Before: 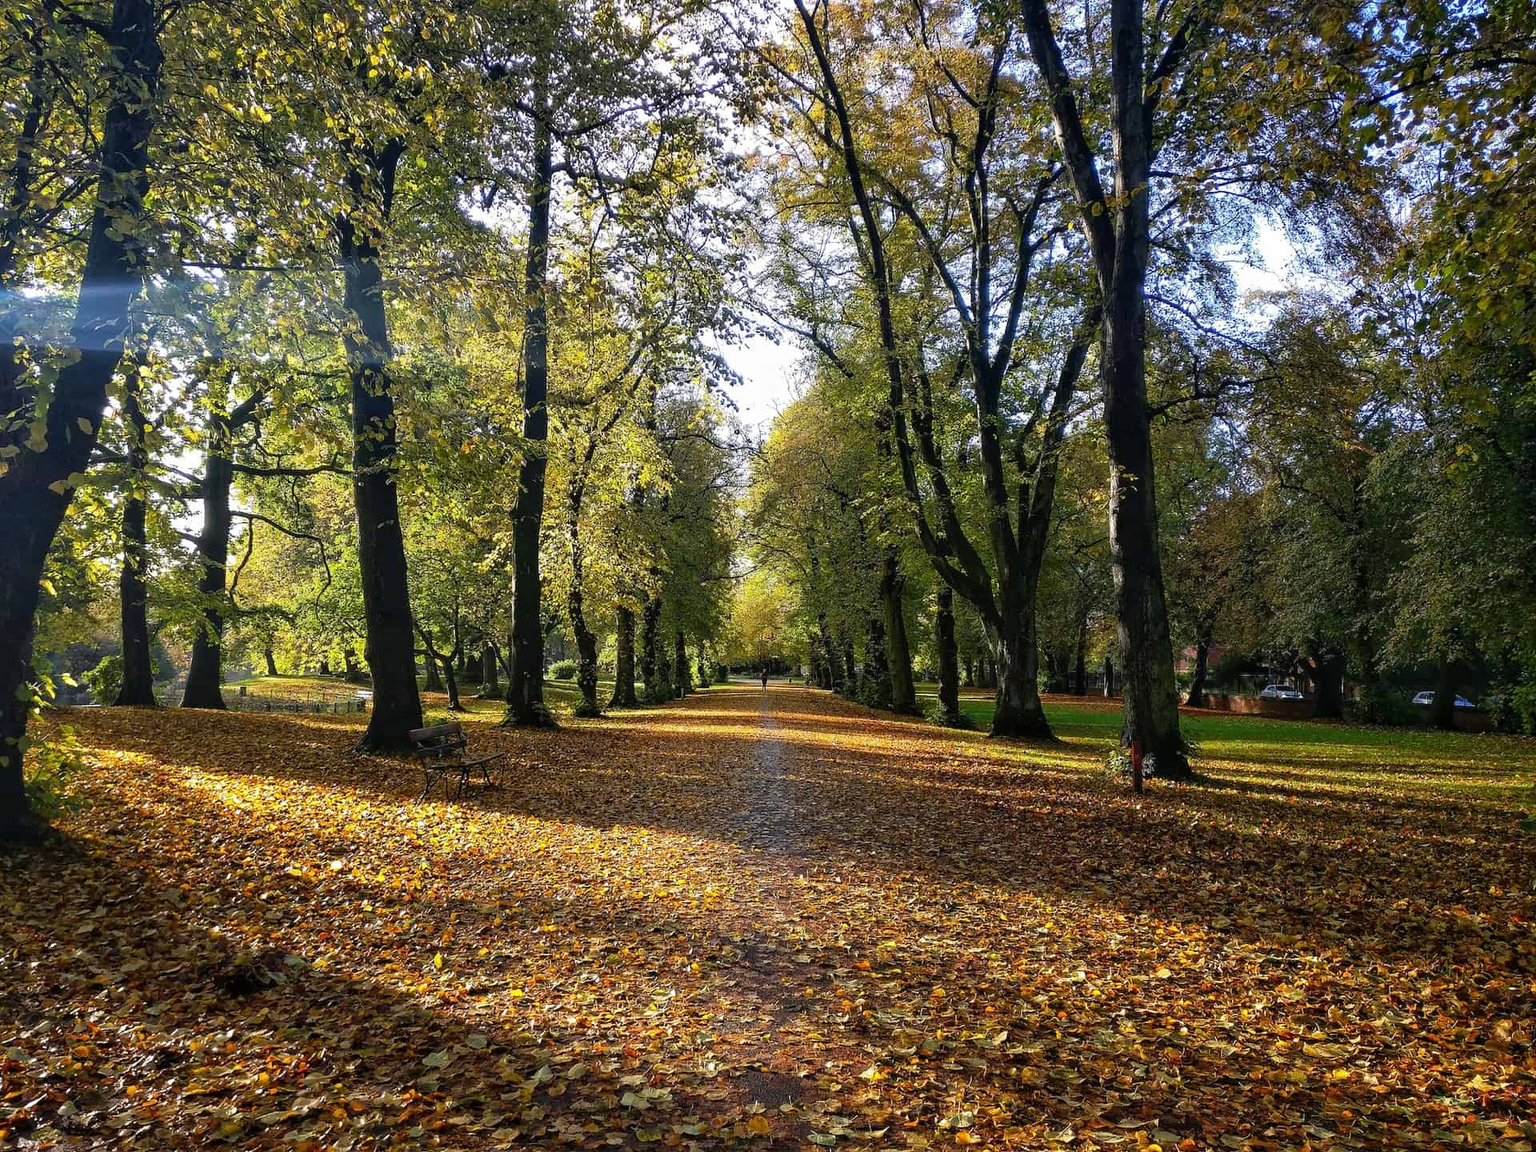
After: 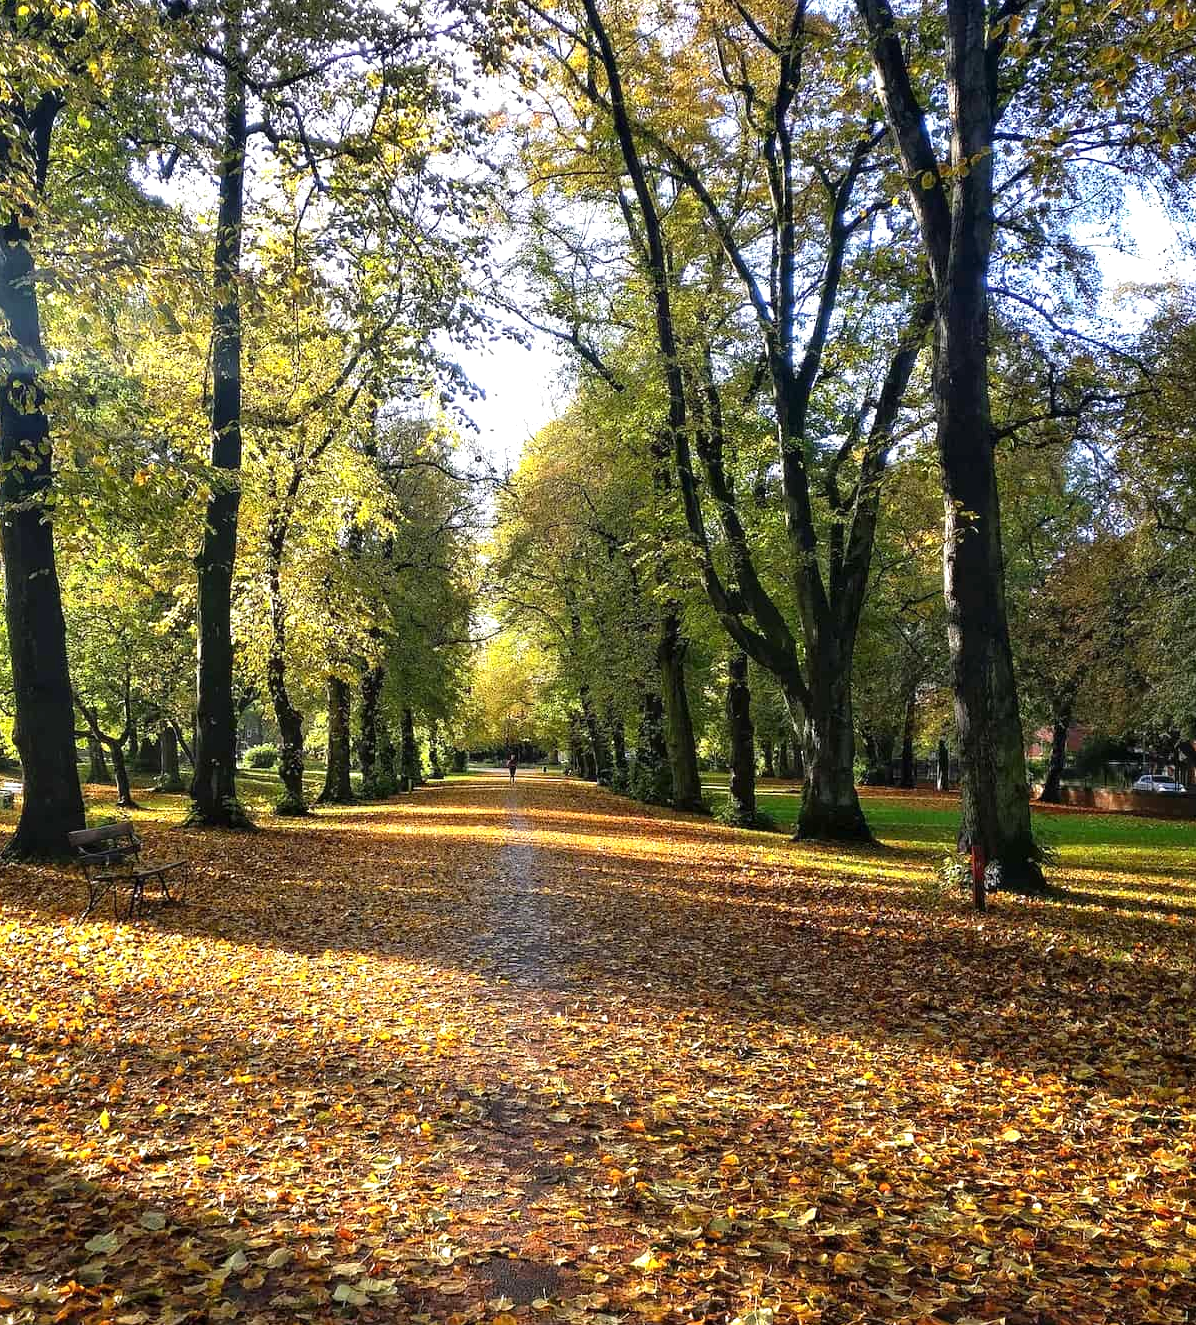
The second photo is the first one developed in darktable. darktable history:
base curve: preserve colors none
crop and rotate: left 23.108%, top 5.626%, right 14.551%, bottom 2.318%
exposure: exposure 0.607 EV, compensate highlight preservation false
